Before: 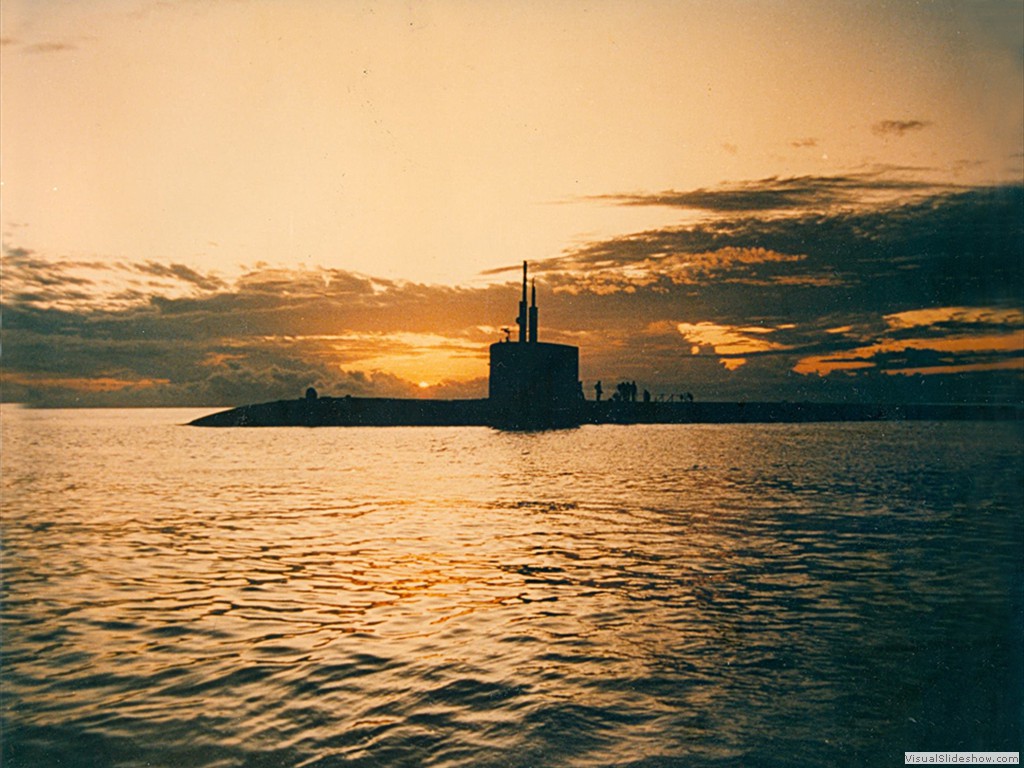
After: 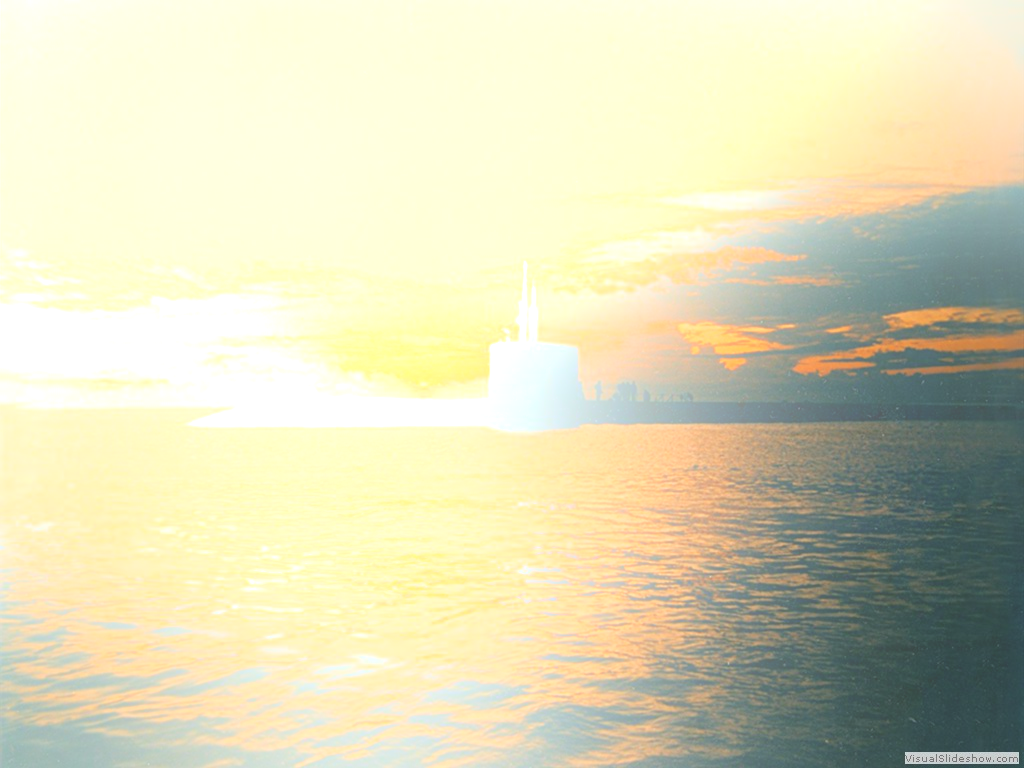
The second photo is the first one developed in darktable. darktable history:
bloom: size 25%, threshold 5%, strength 90%
tone curve: curves: ch0 [(0, 0) (0.8, 0.757) (1, 1)], color space Lab, linked channels, preserve colors none
shadows and highlights: shadows -21.3, highlights 100, soften with gaussian
